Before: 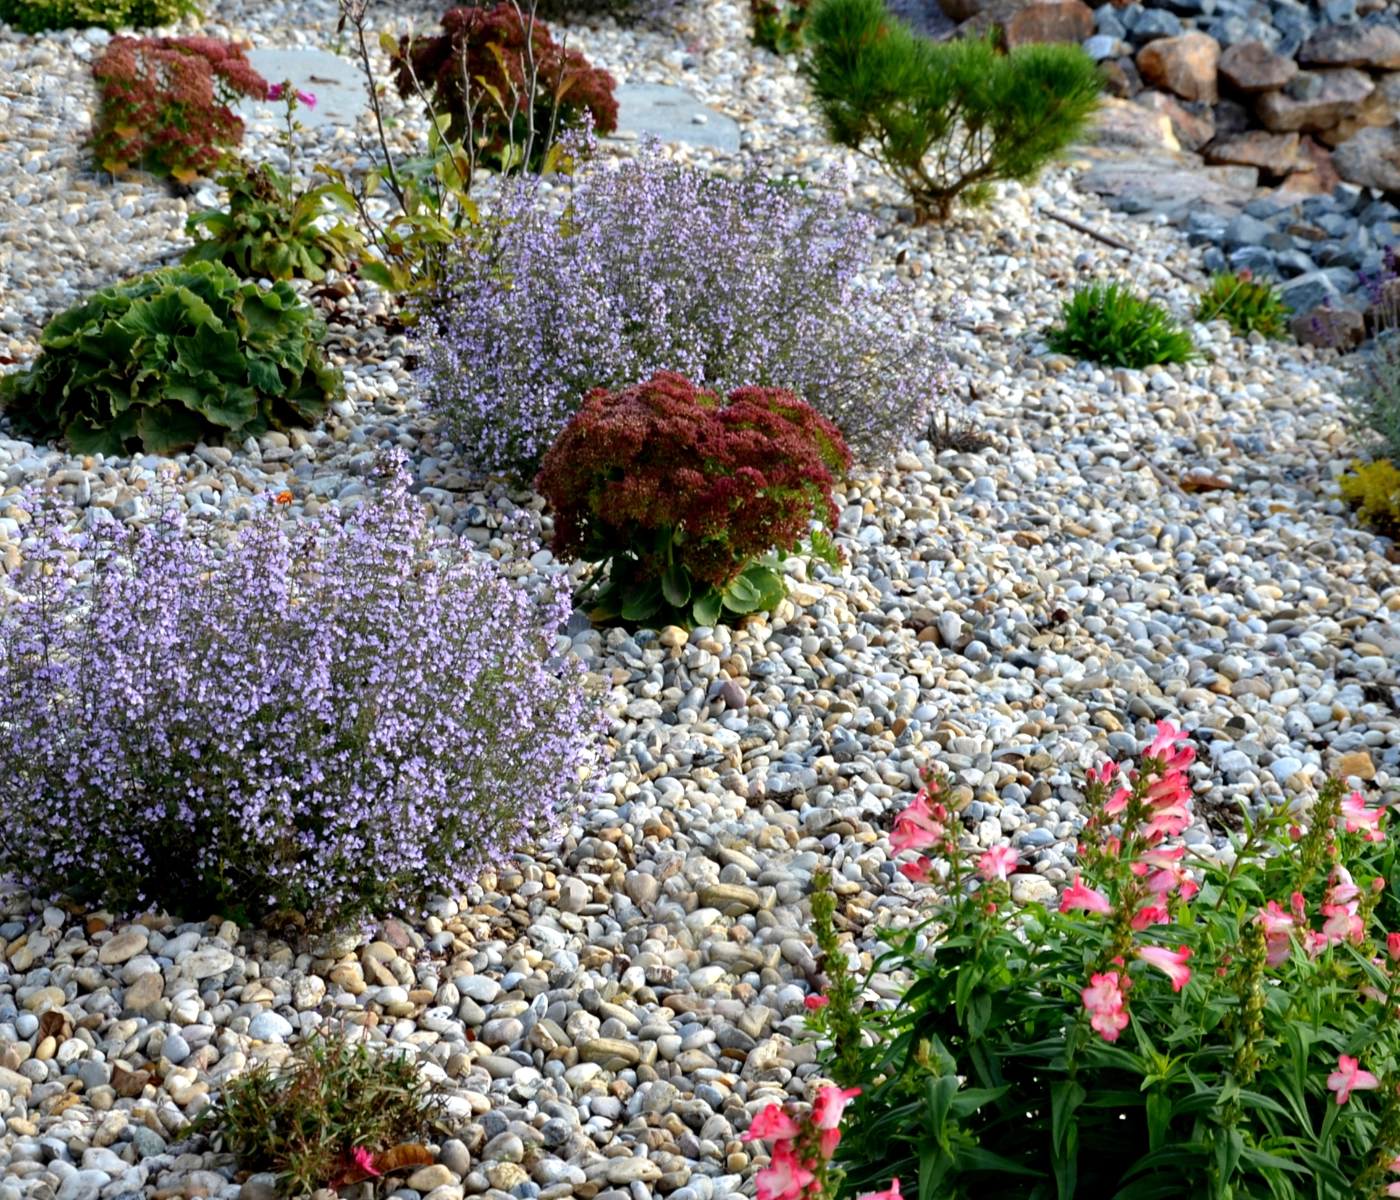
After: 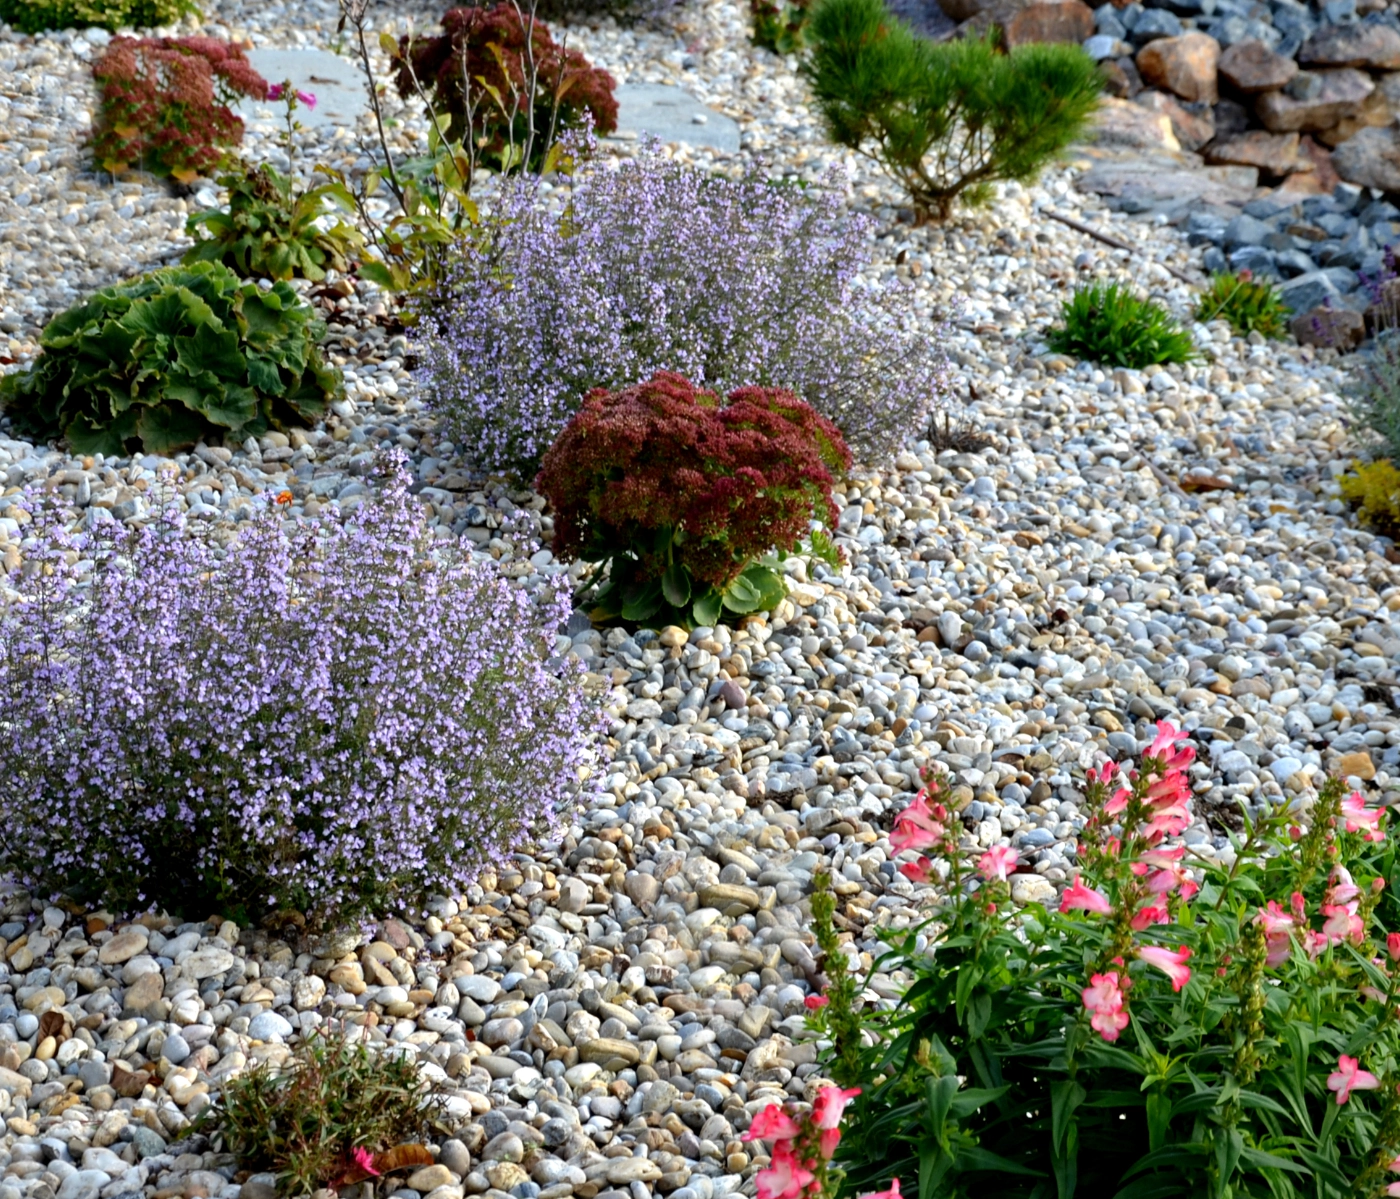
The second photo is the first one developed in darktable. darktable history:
exposure: compensate highlight preservation false
crop: bottom 0.071%
